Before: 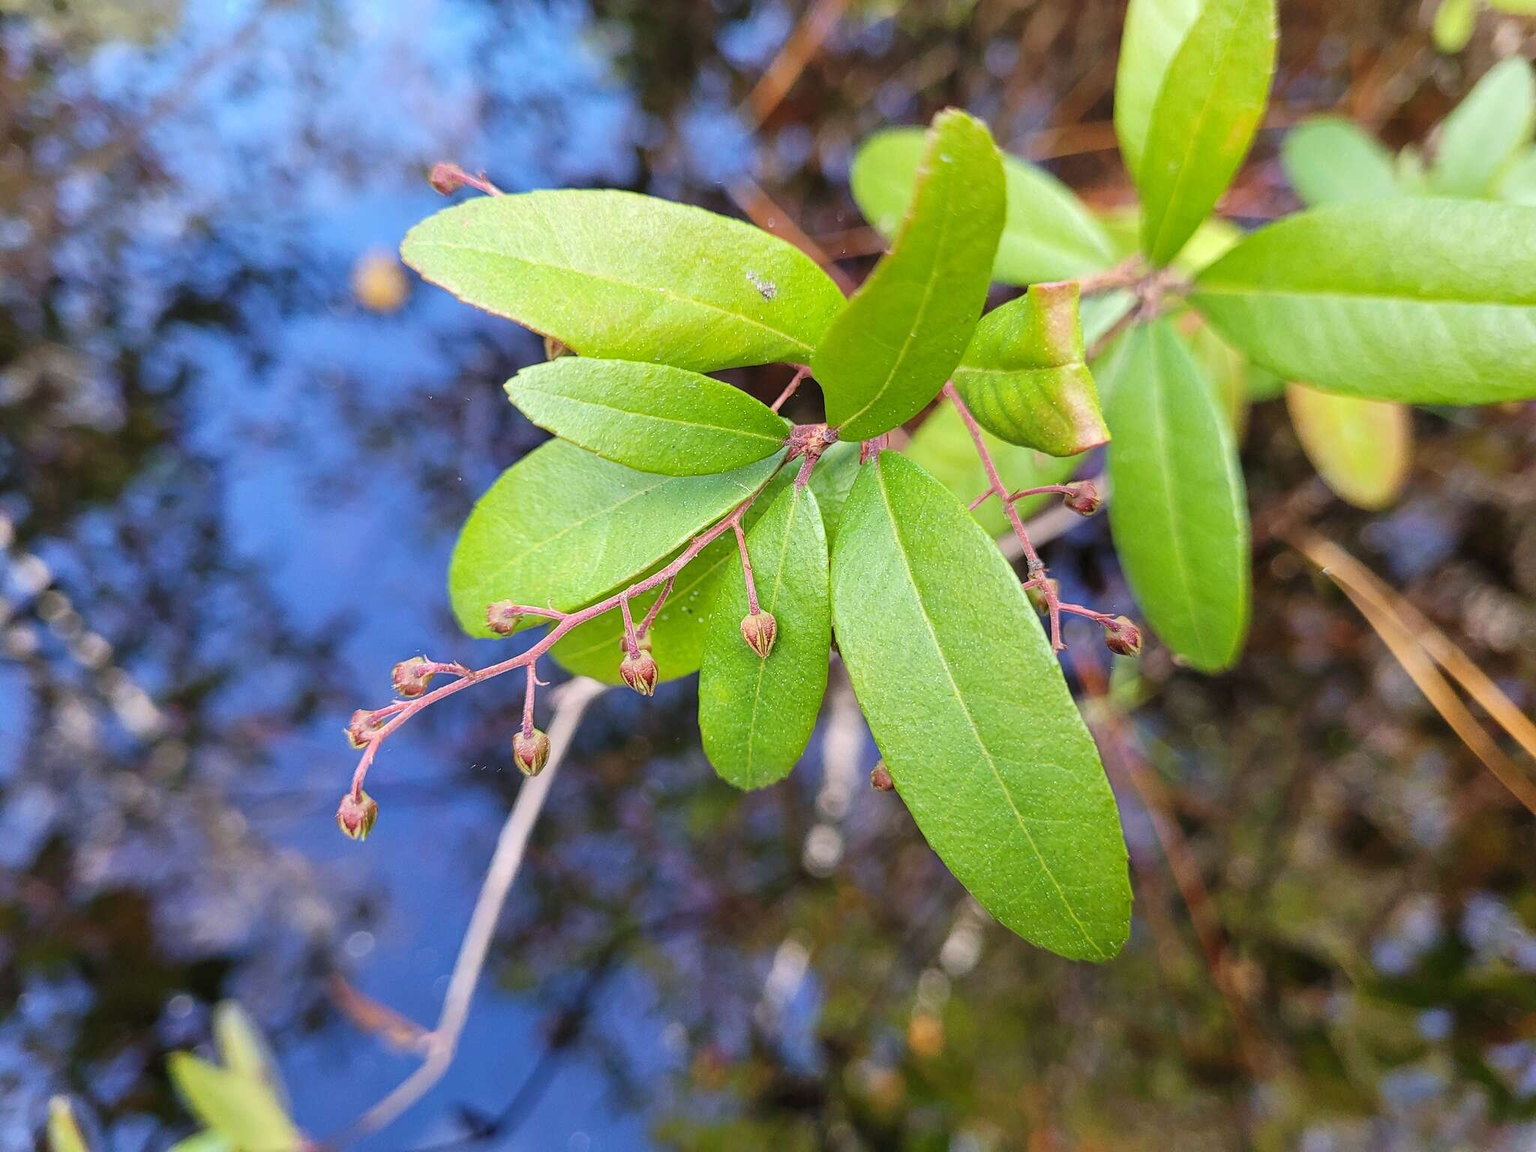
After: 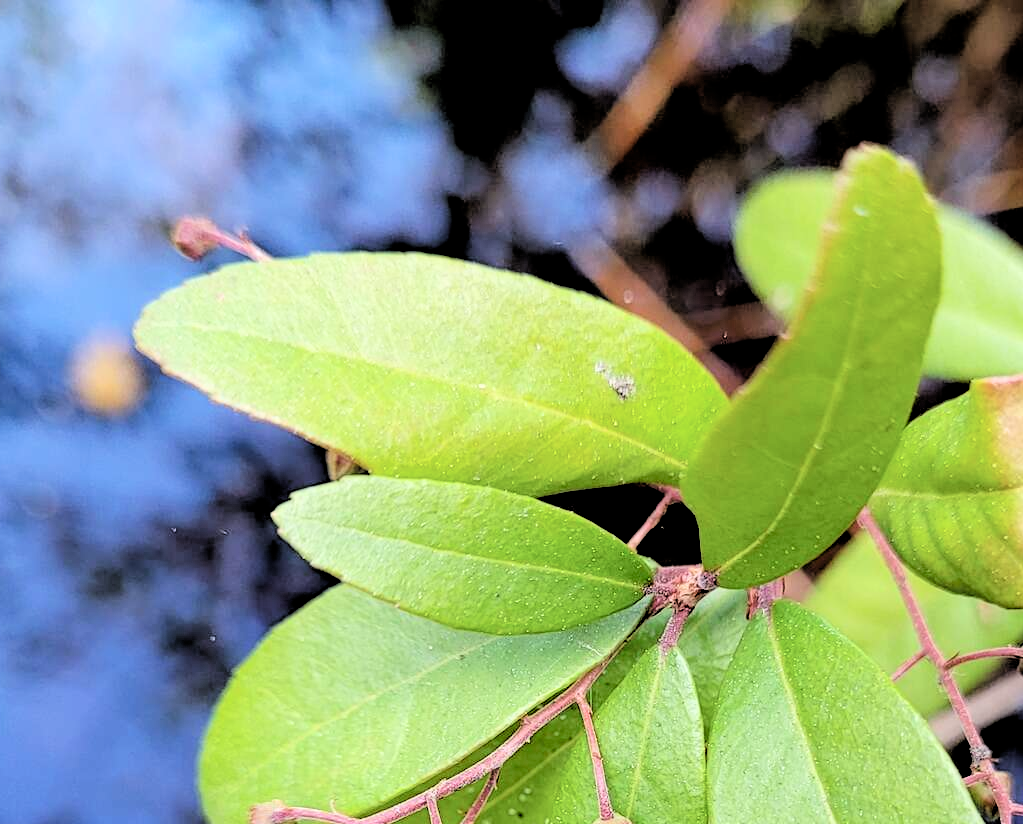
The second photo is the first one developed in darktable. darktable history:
crop: left 19.554%, right 30.462%, bottom 46.311%
filmic rgb: middle gray luminance 13.38%, black relative exposure -1.84 EV, white relative exposure 3.07 EV, target black luminance 0%, hardness 1.81, latitude 58.91%, contrast 1.729, highlights saturation mix 6.11%, shadows ↔ highlights balance -37.34%
